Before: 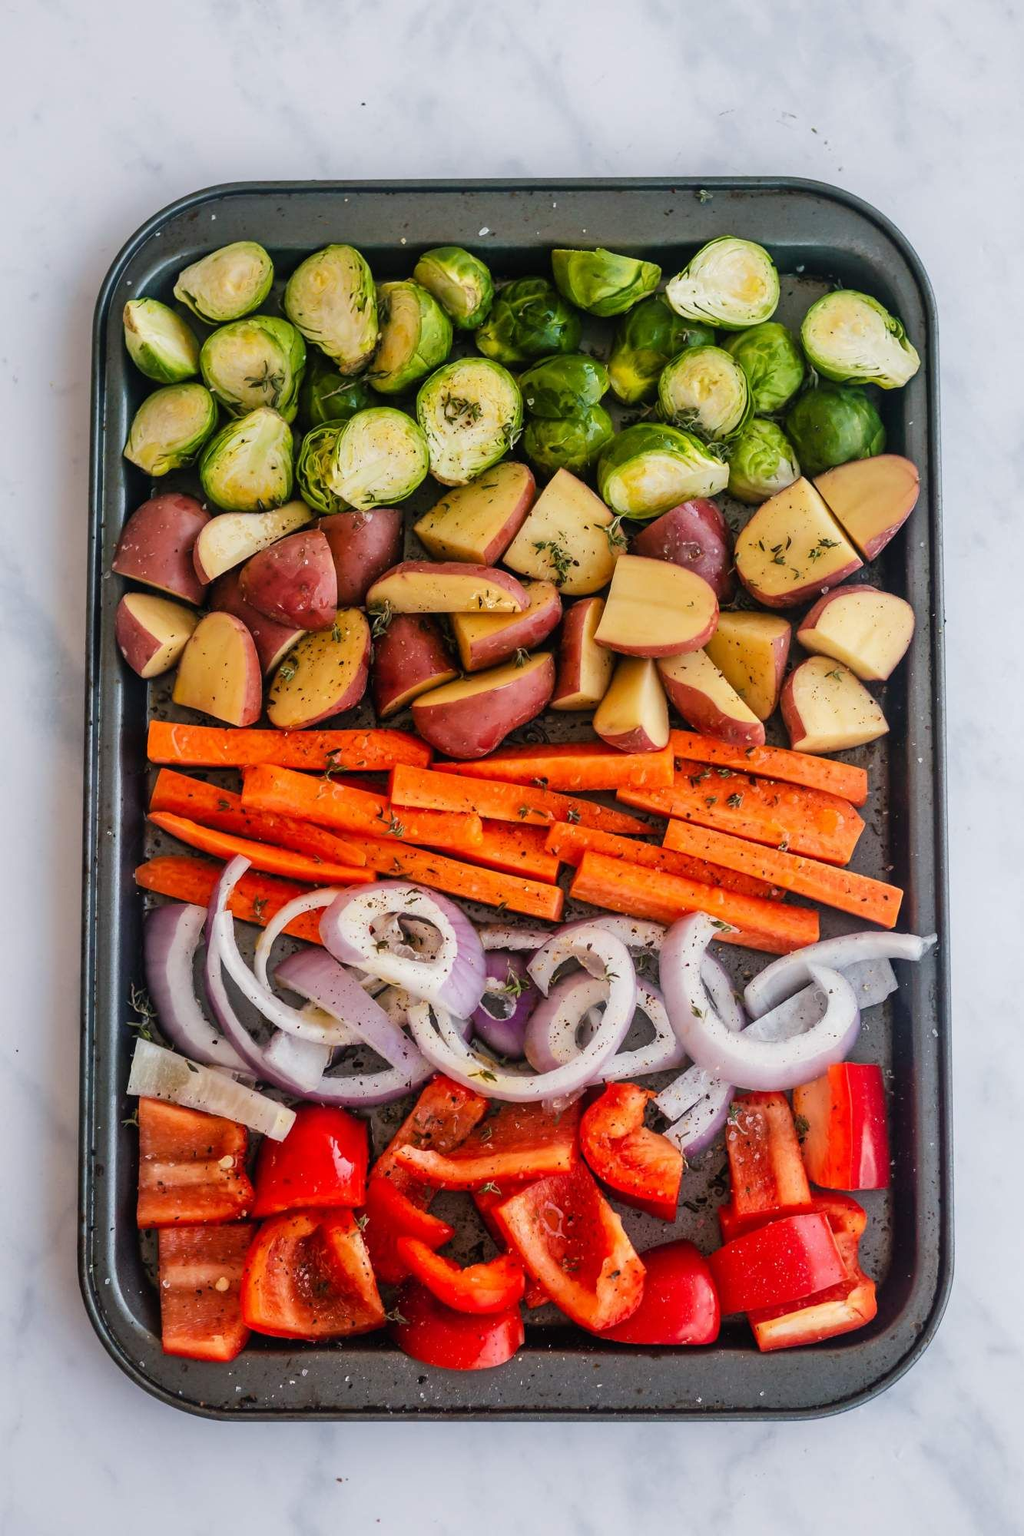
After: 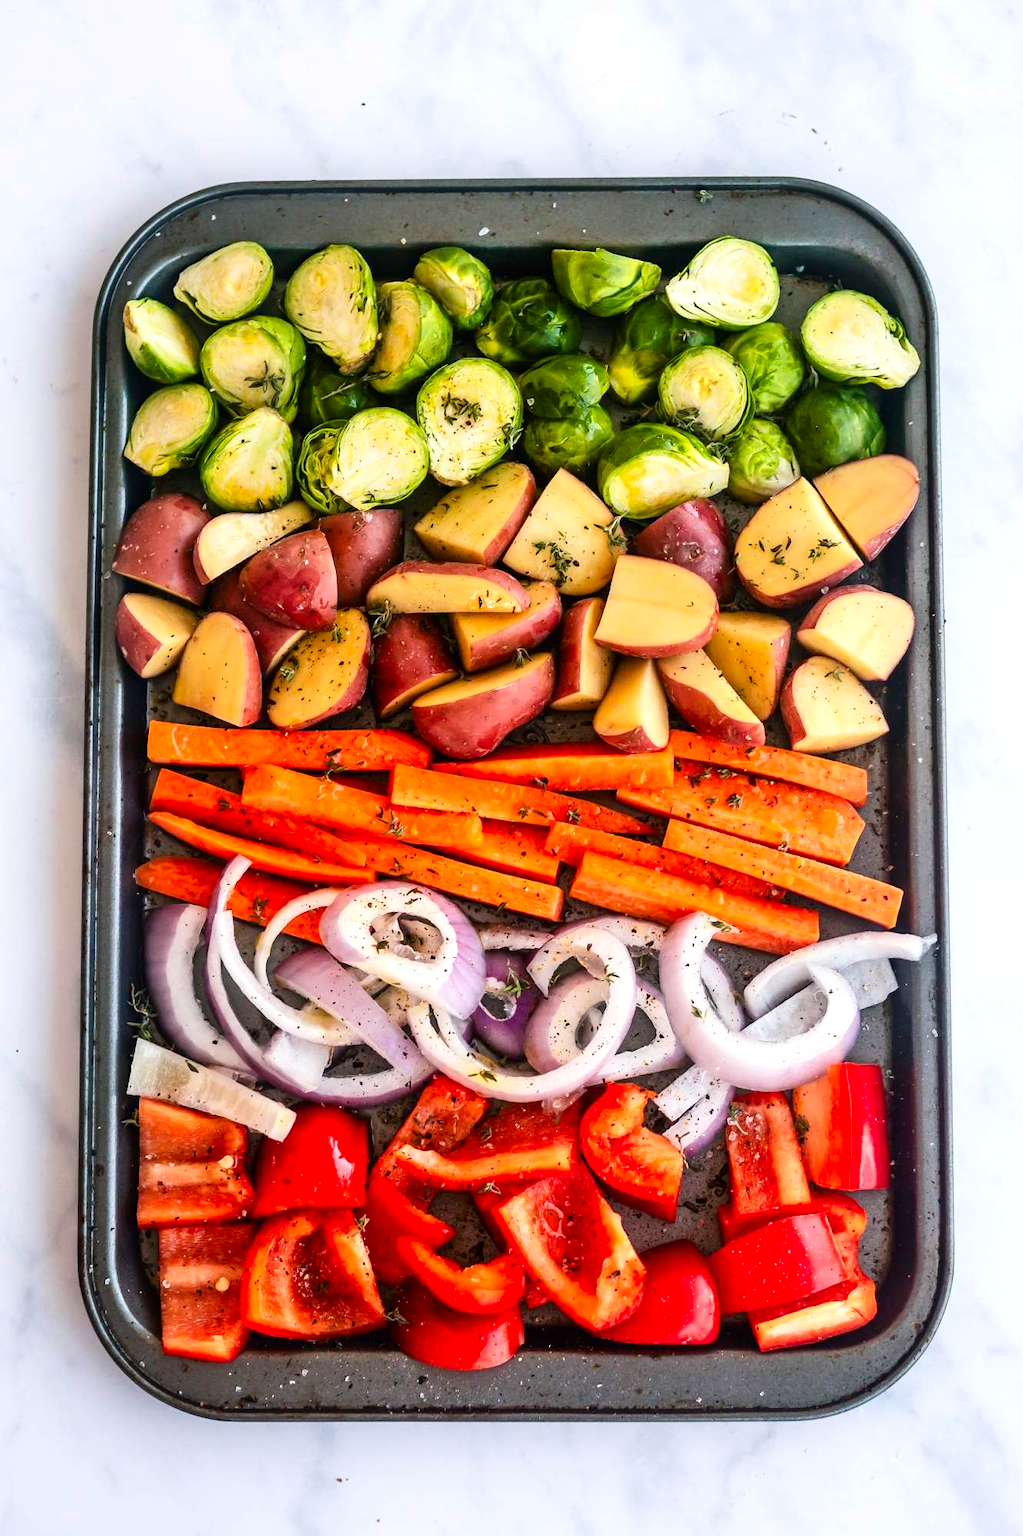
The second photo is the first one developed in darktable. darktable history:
contrast brightness saturation: contrast 0.15, brightness -0.01, saturation 0.1
exposure: black level correction 0.001, exposure 0.5 EV, compensate exposure bias true, compensate highlight preservation false
